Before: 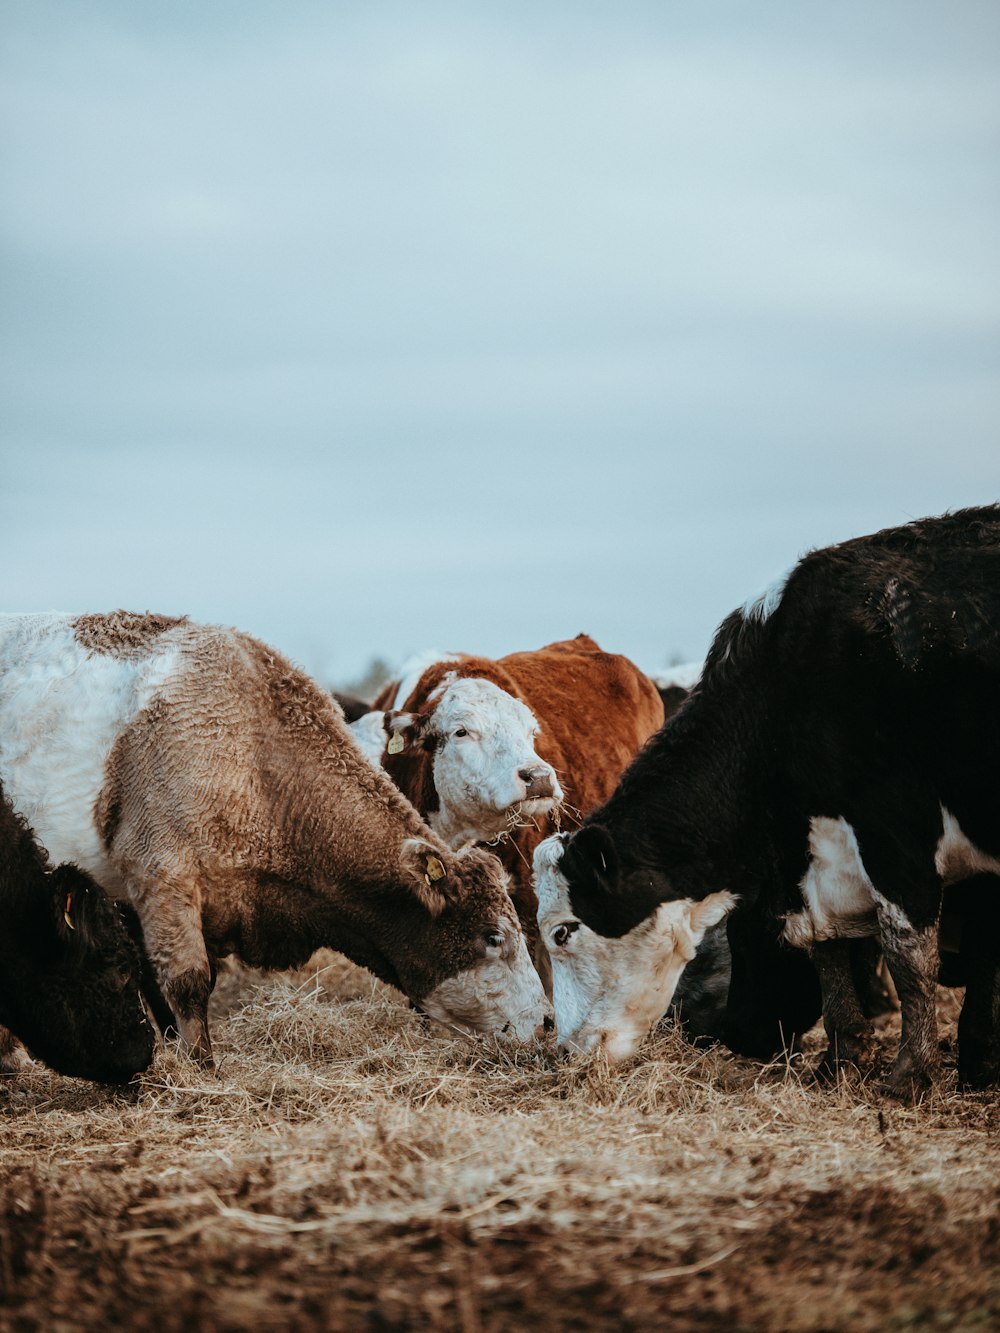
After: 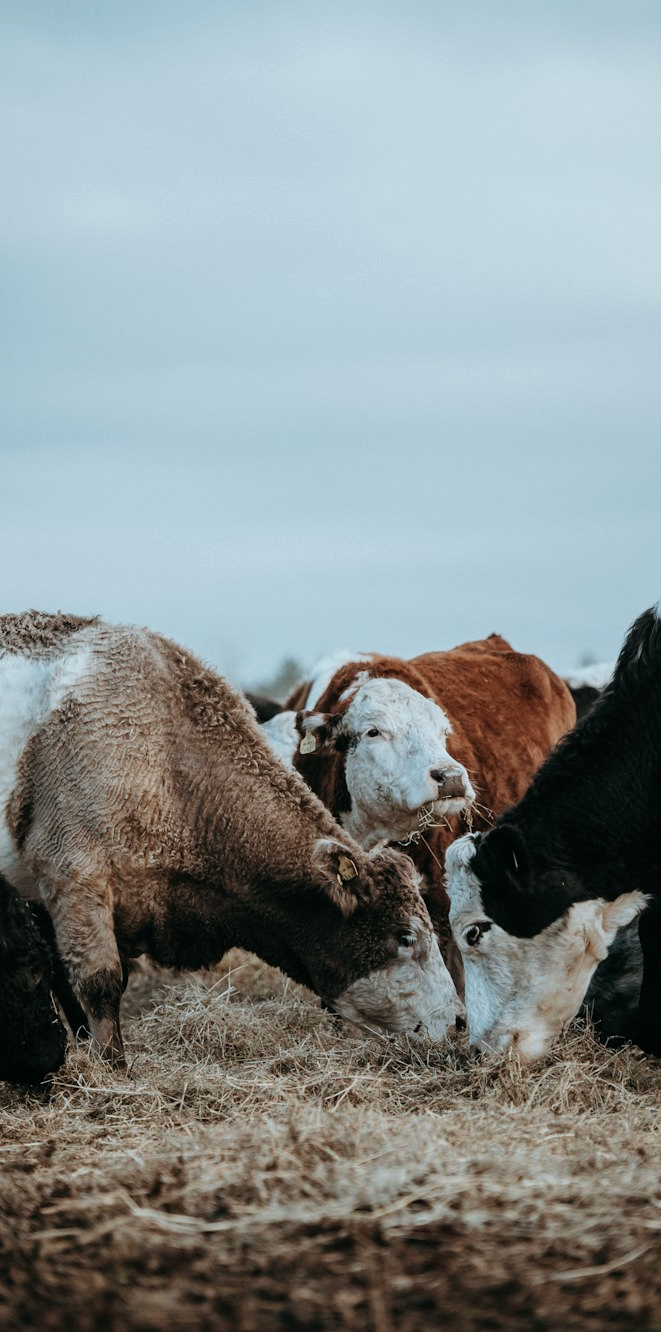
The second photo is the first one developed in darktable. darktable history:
crop and rotate: left 8.839%, right 24.995%
color balance rgb: power › luminance -7.528%, power › chroma 1.087%, power › hue 217.84°, perceptual saturation grading › global saturation 0.598%, global vibrance -24.412%
